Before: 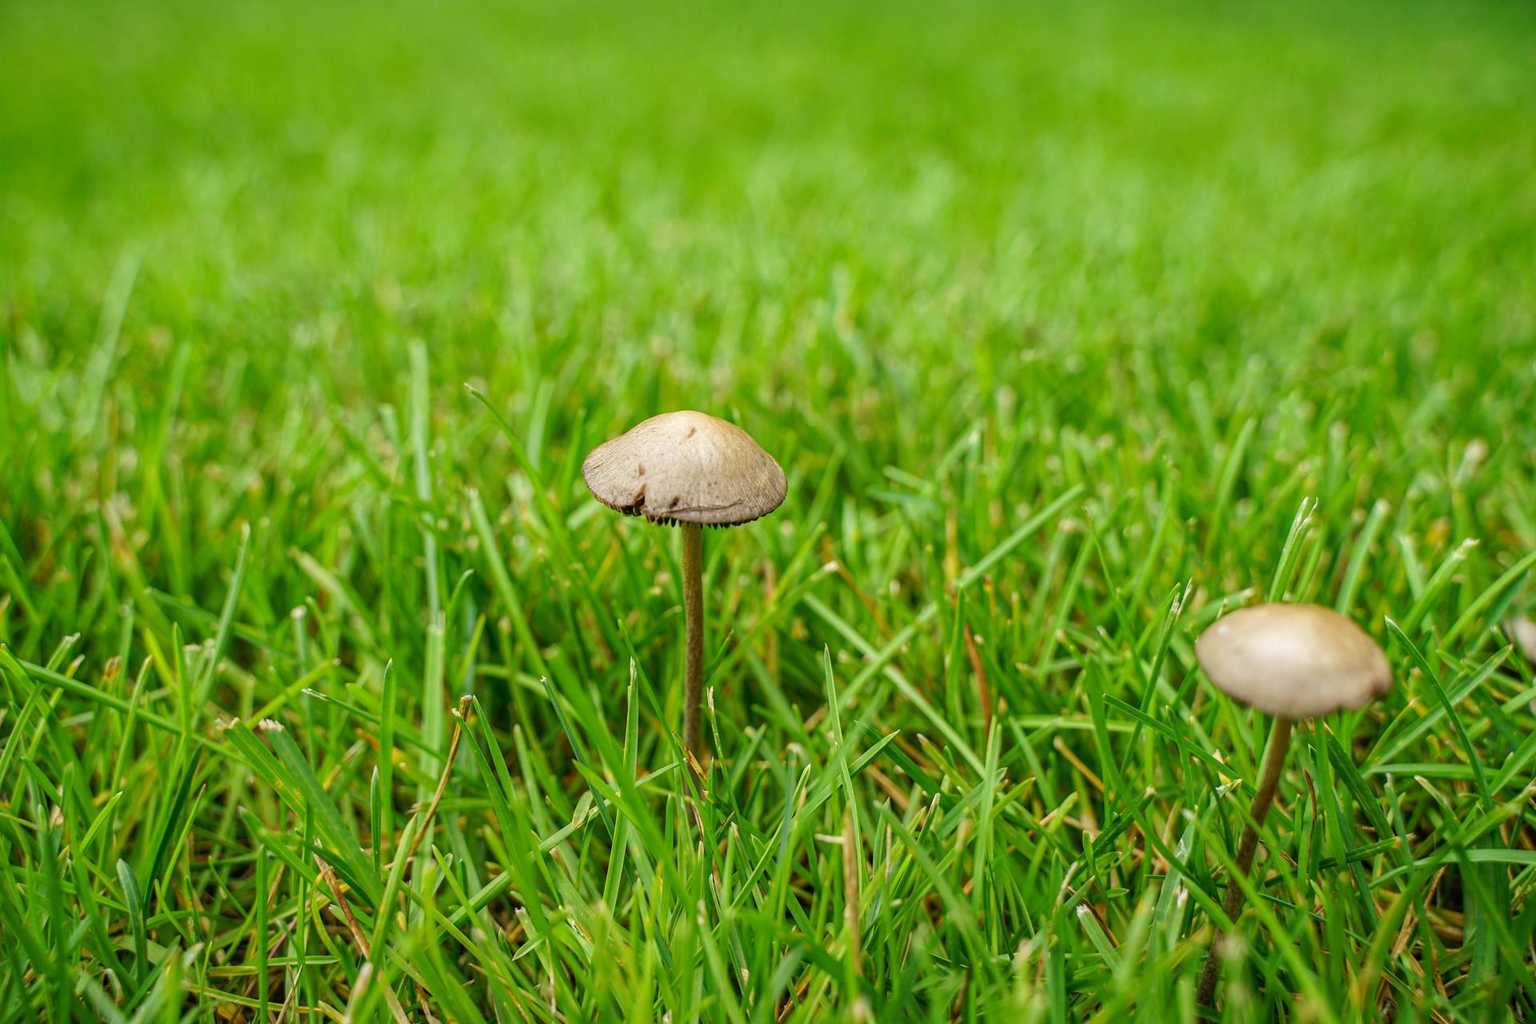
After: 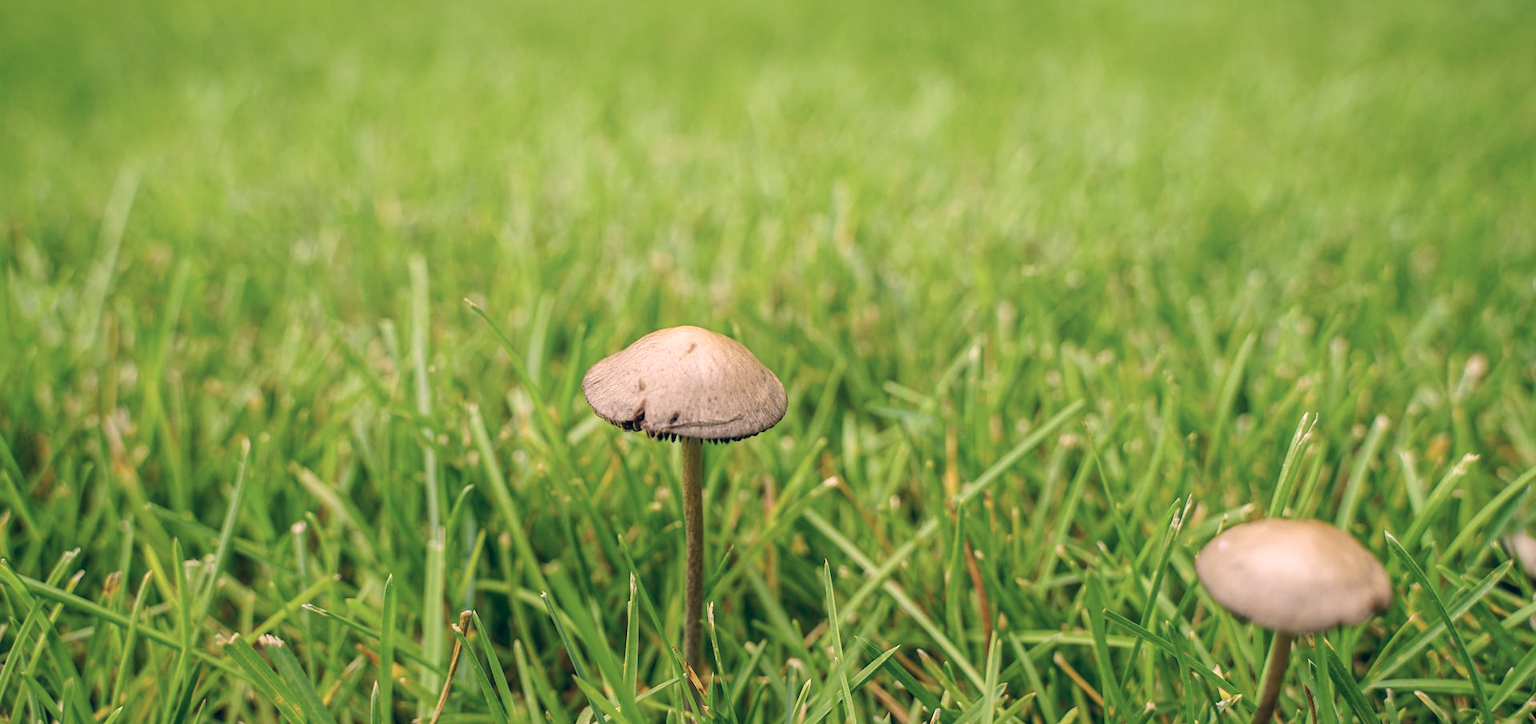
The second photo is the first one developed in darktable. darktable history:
shadows and highlights: shadows -24.28, highlights 49.77, soften with gaussian
crop and rotate: top 8.293%, bottom 20.996%
contrast brightness saturation: saturation -0.05
color correction: highlights a* 14.46, highlights b* 5.85, shadows a* -5.53, shadows b* -15.24, saturation 0.85
